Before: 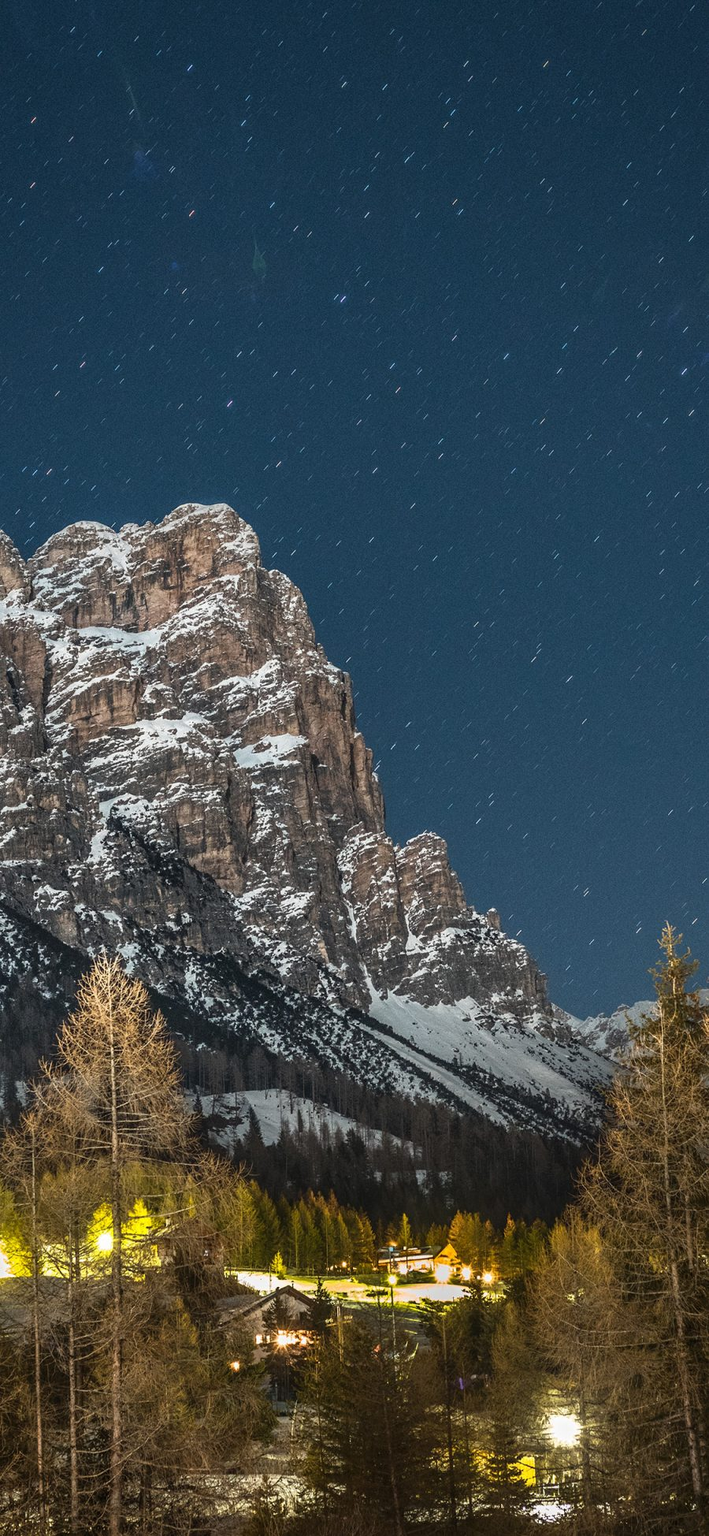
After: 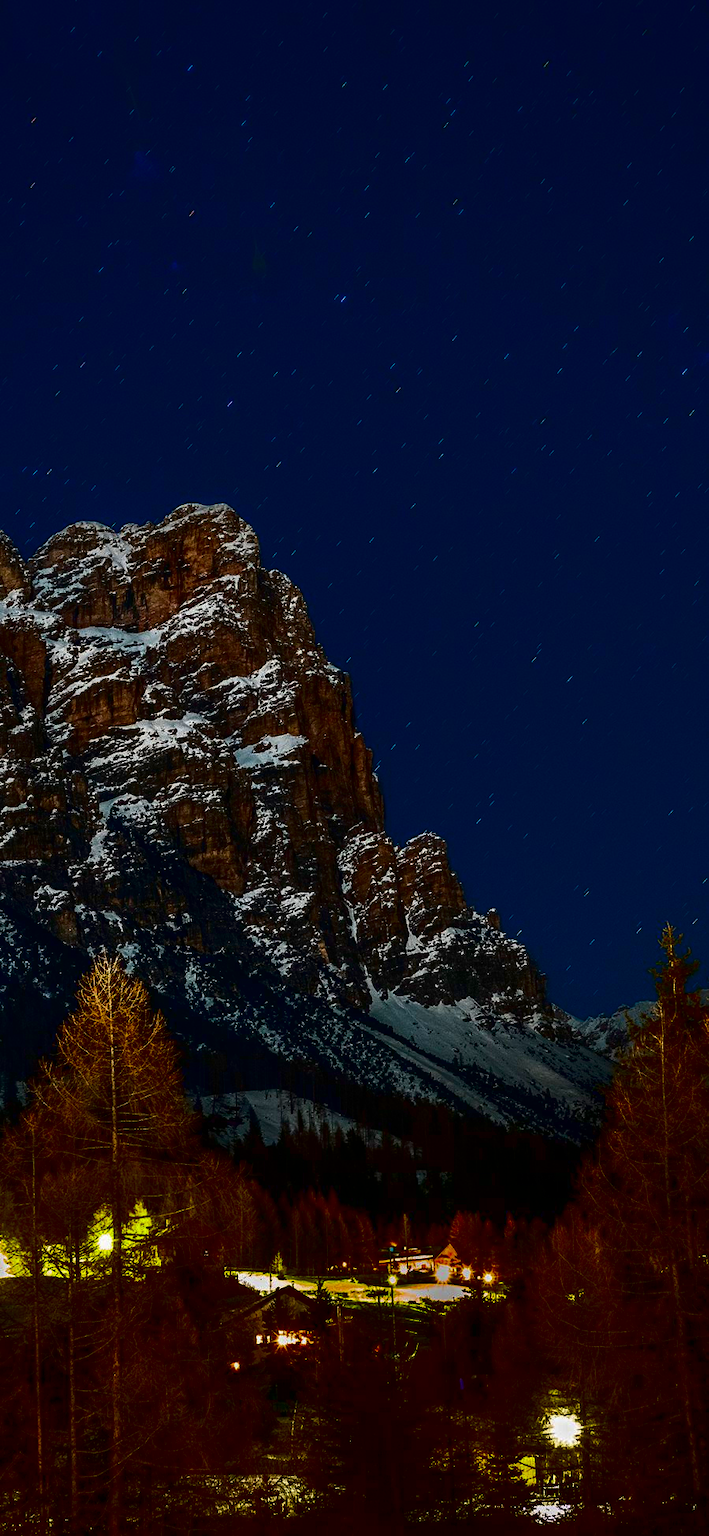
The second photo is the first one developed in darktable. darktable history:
contrast brightness saturation: brightness -0.995, saturation 0.987
